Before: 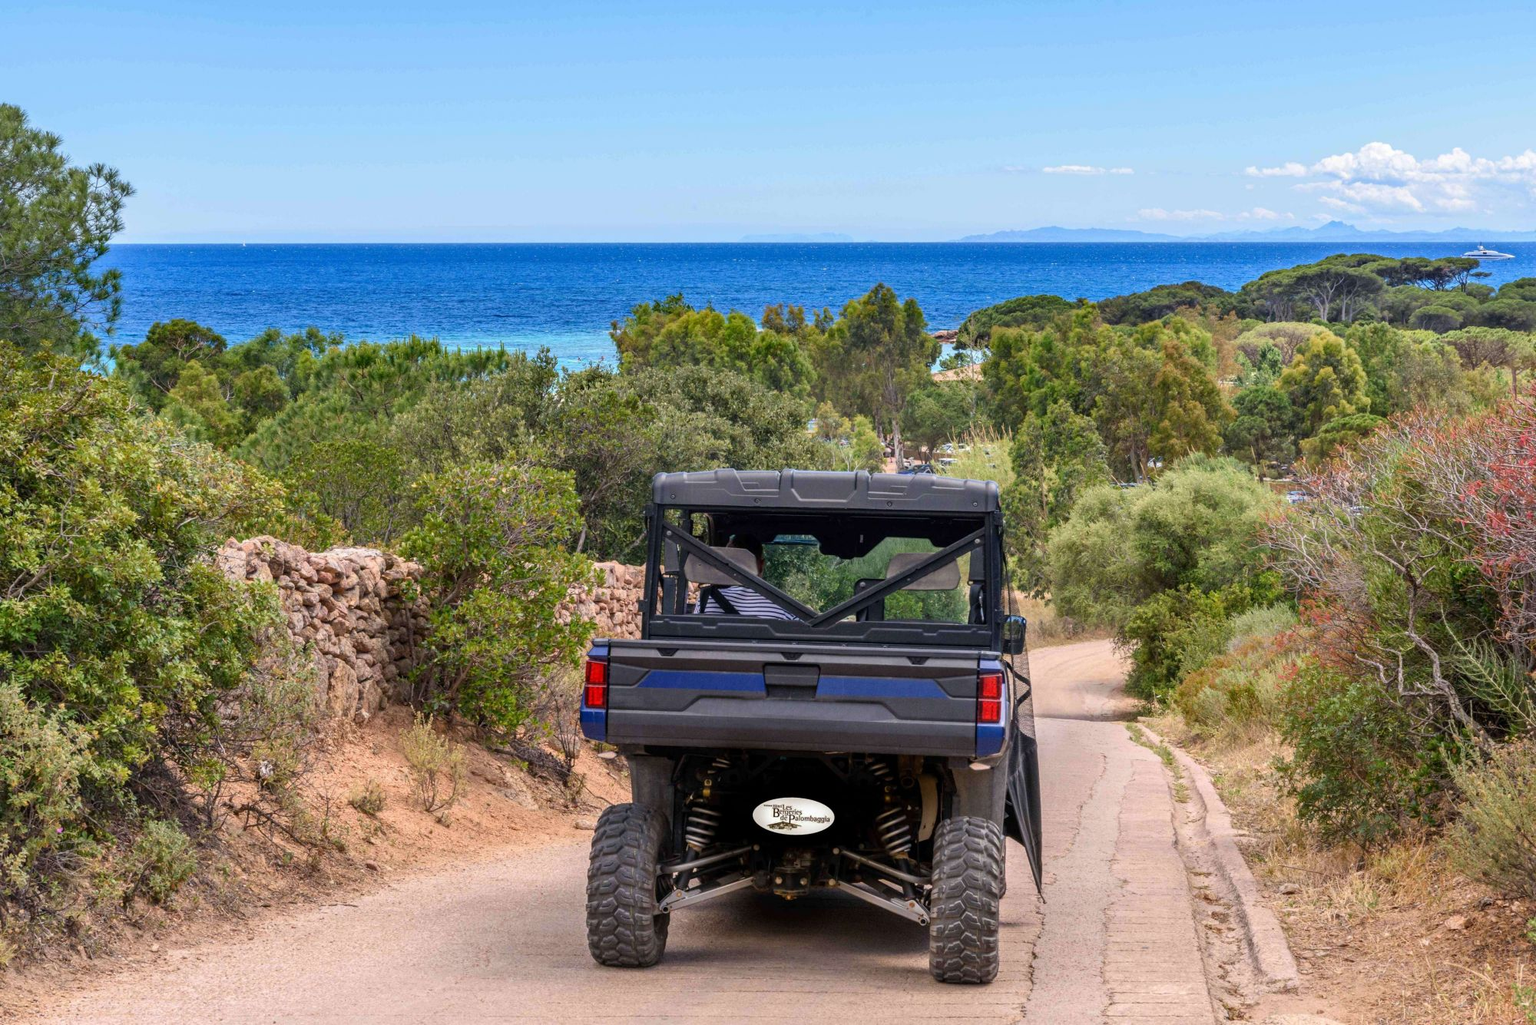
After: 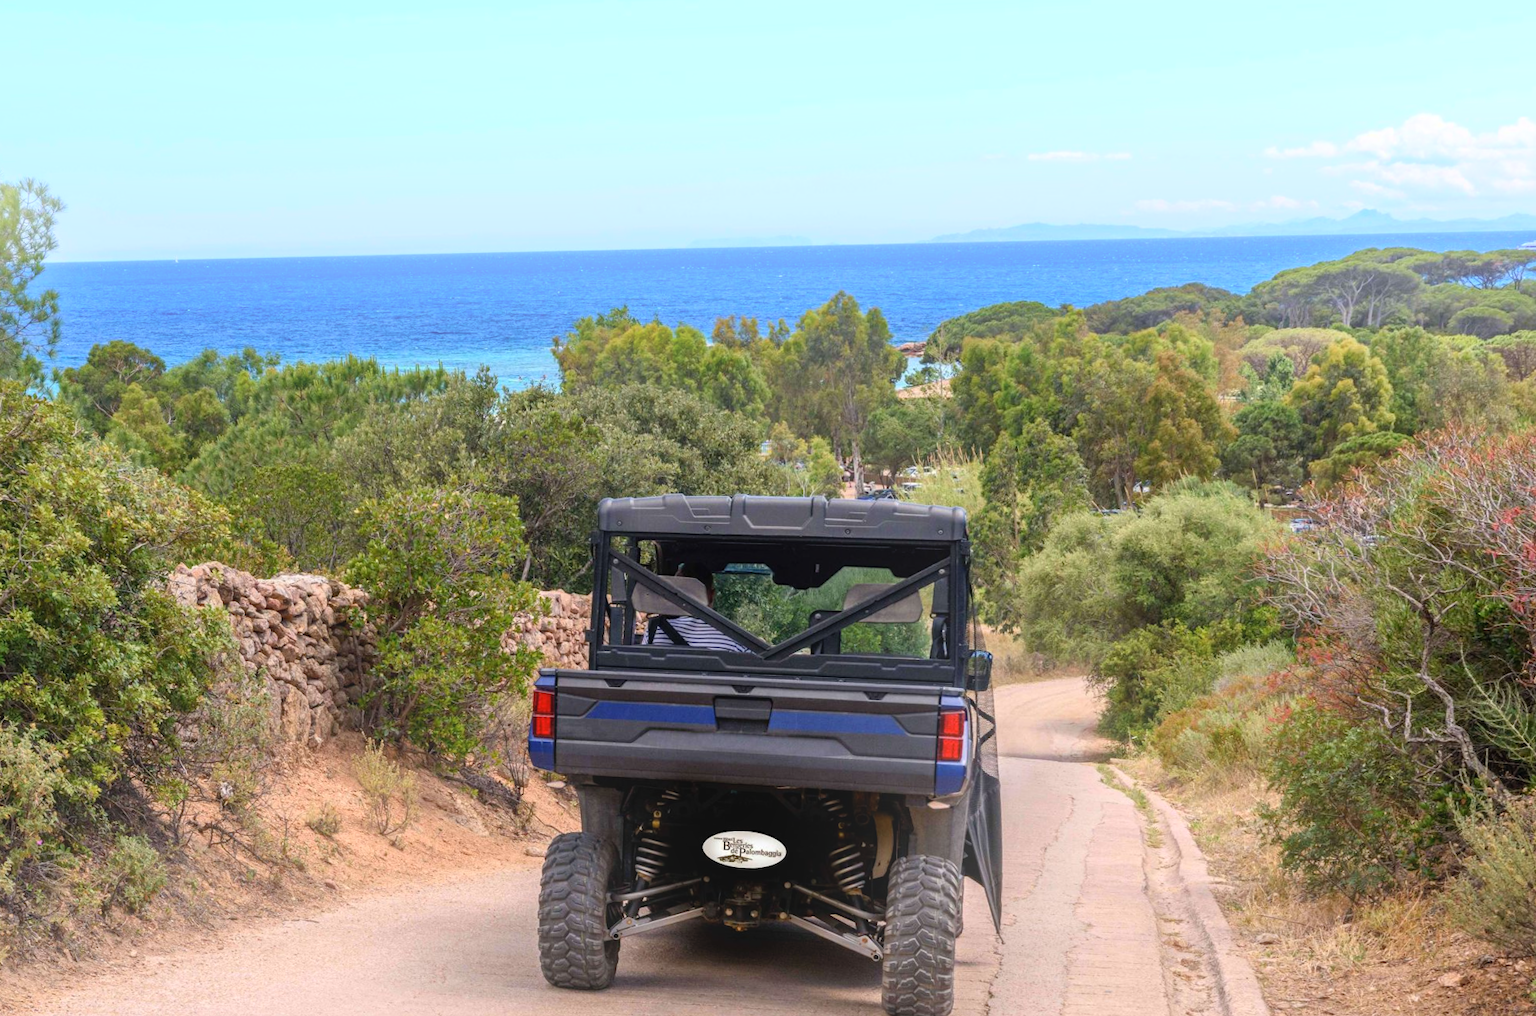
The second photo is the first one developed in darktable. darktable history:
rotate and perspective: rotation 0.062°, lens shift (vertical) 0.115, lens shift (horizontal) -0.133, crop left 0.047, crop right 0.94, crop top 0.061, crop bottom 0.94
bloom: size 38%, threshold 95%, strength 30%
